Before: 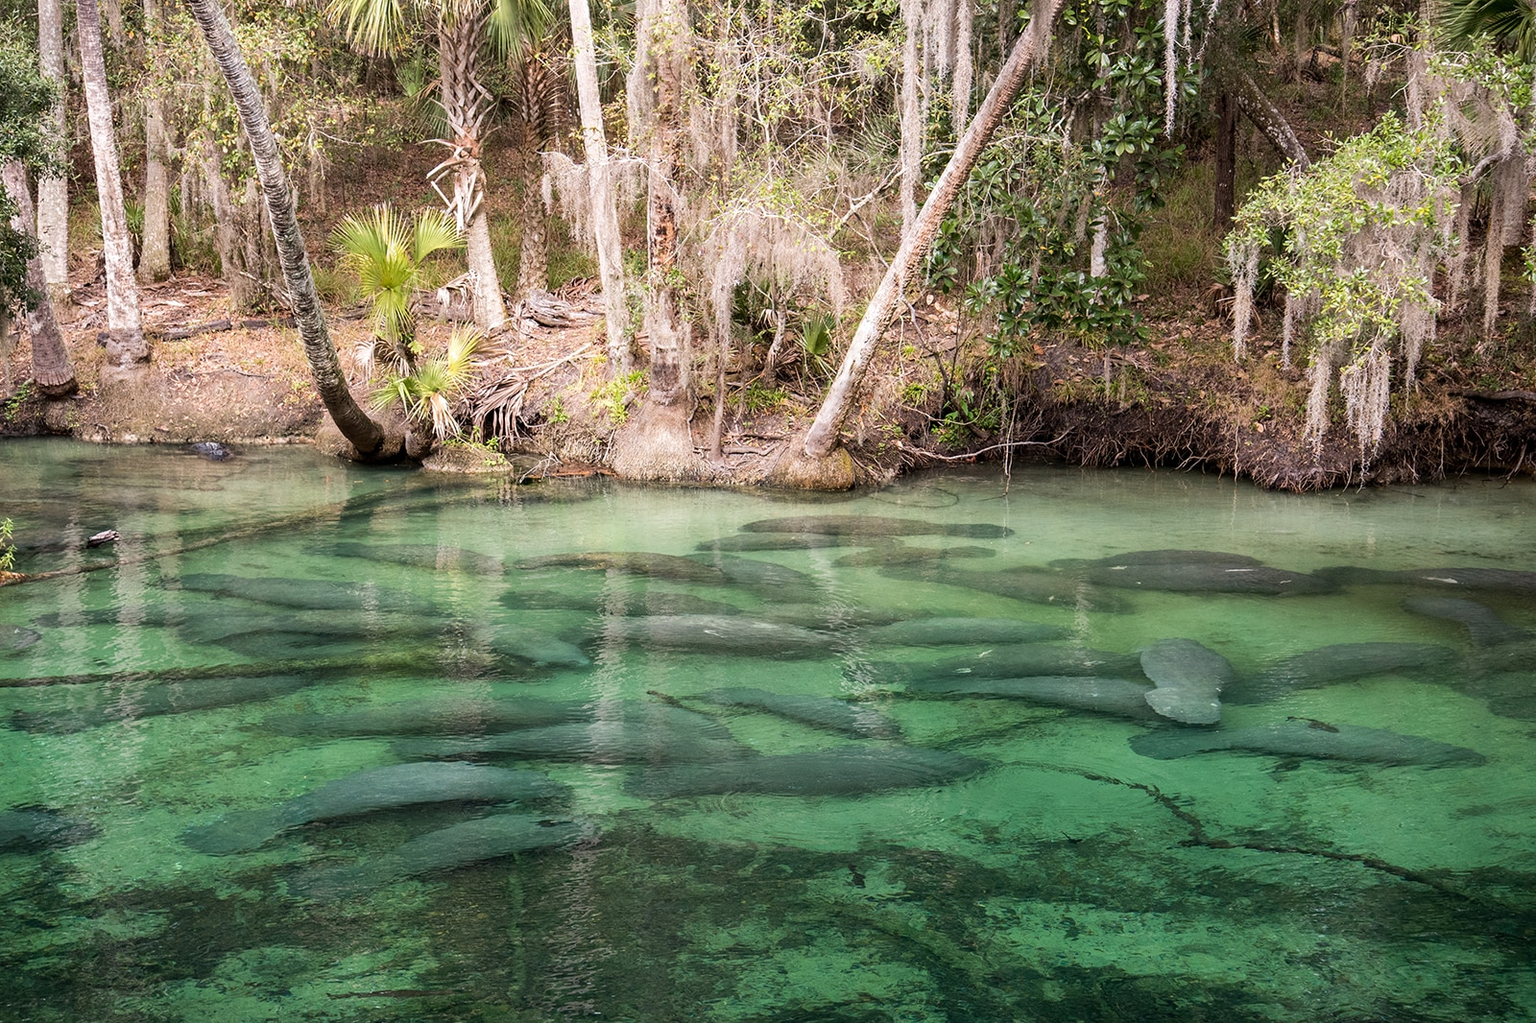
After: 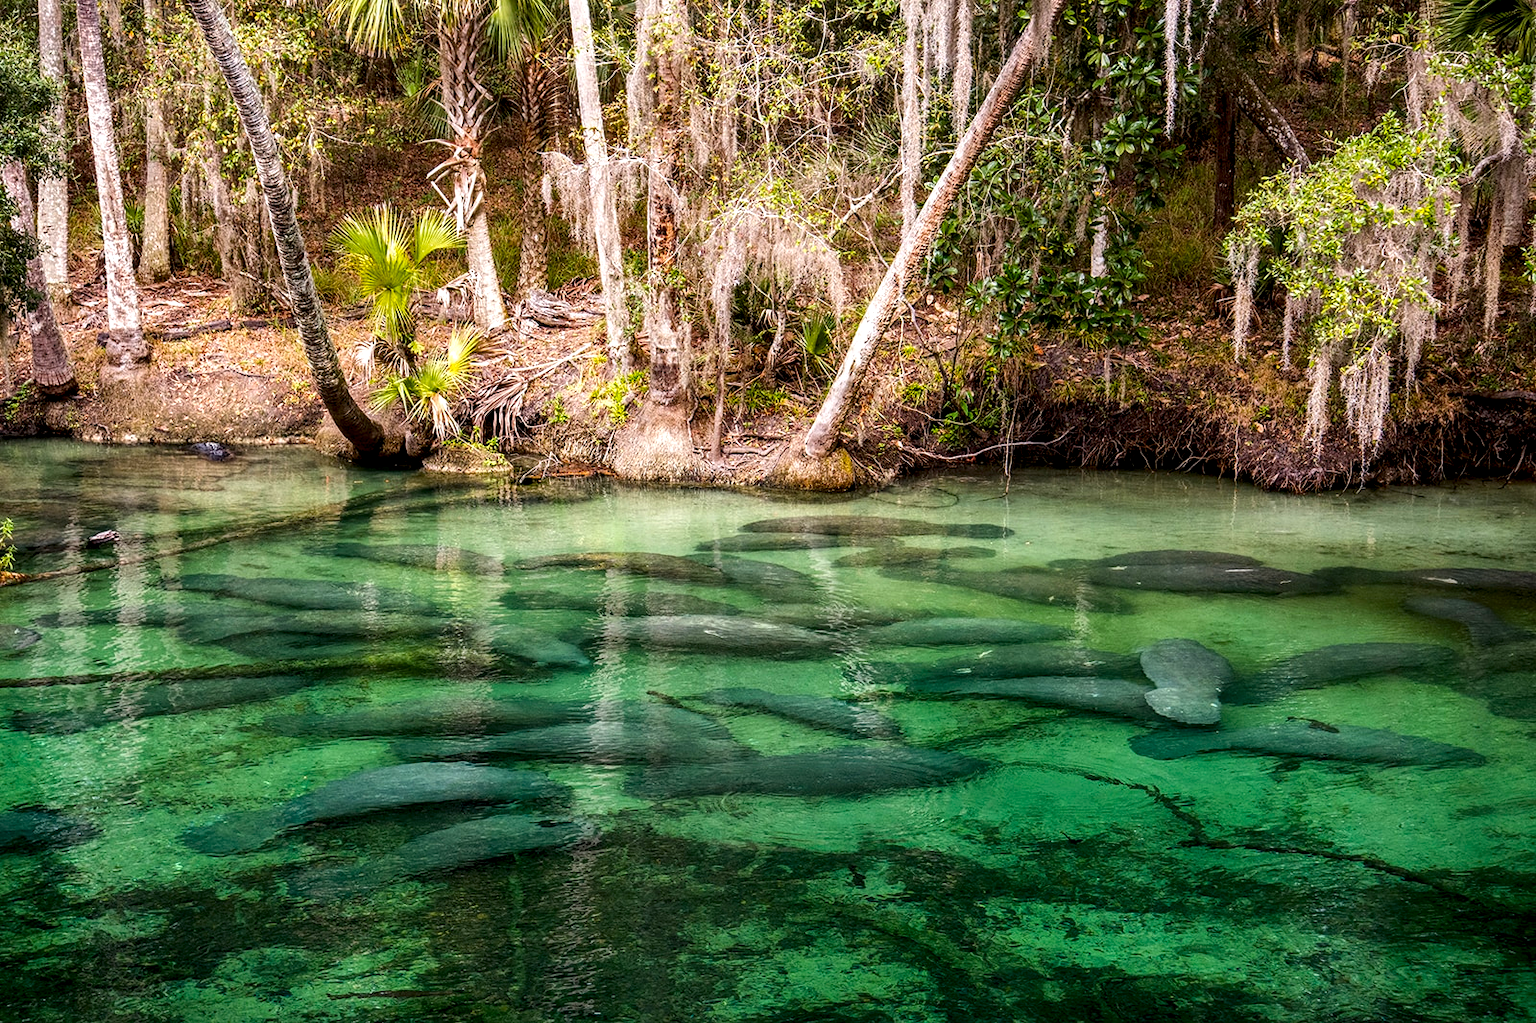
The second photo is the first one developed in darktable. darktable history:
local contrast: highlights 58%, detail 145%
shadows and highlights: shadows 24.3, highlights -79.47, soften with gaussian
contrast brightness saturation: contrast 0.069, brightness -0.125, saturation 0.055
color balance rgb: linear chroma grading › global chroma 9.008%, perceptual saturation grading › global saturation 30.7%
